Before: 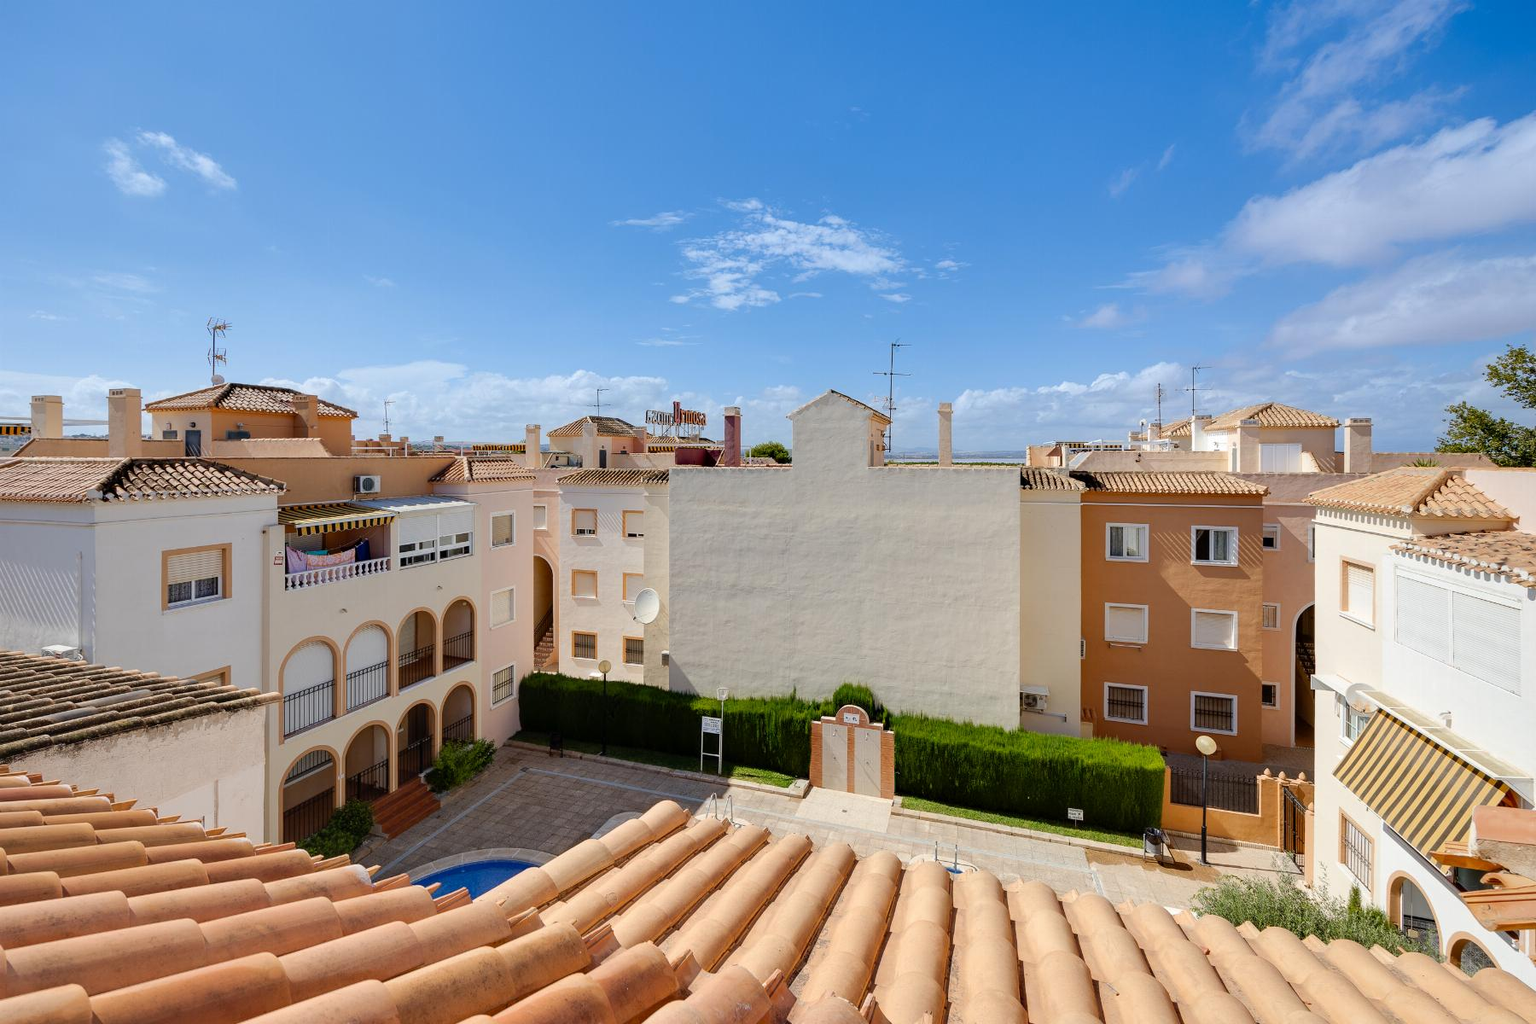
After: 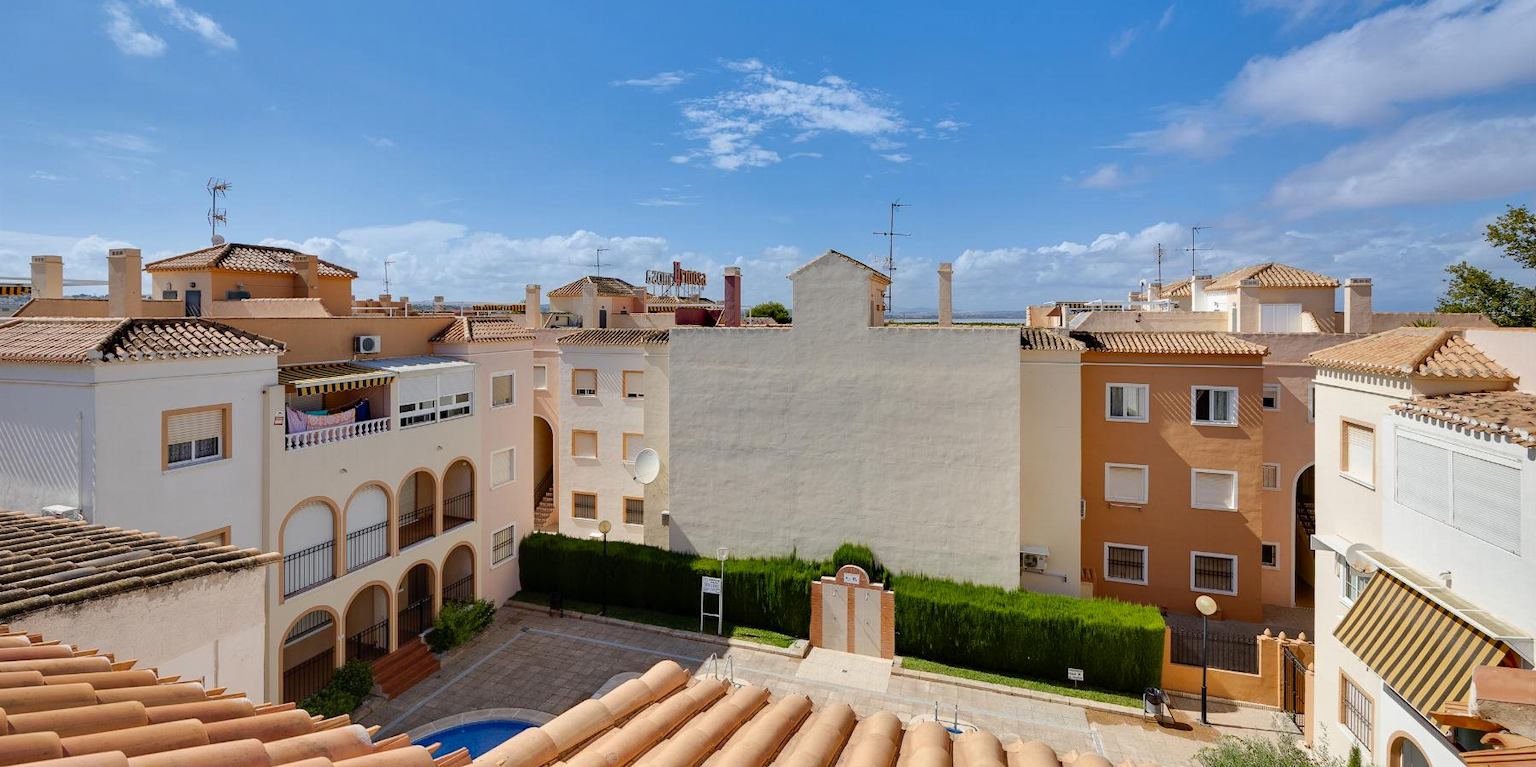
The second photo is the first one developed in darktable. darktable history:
crop: top 13.679%, bottom 11.347%
shadows and highlights: shadows 43.81, white point adjustment -1.46, soften with gaussian
